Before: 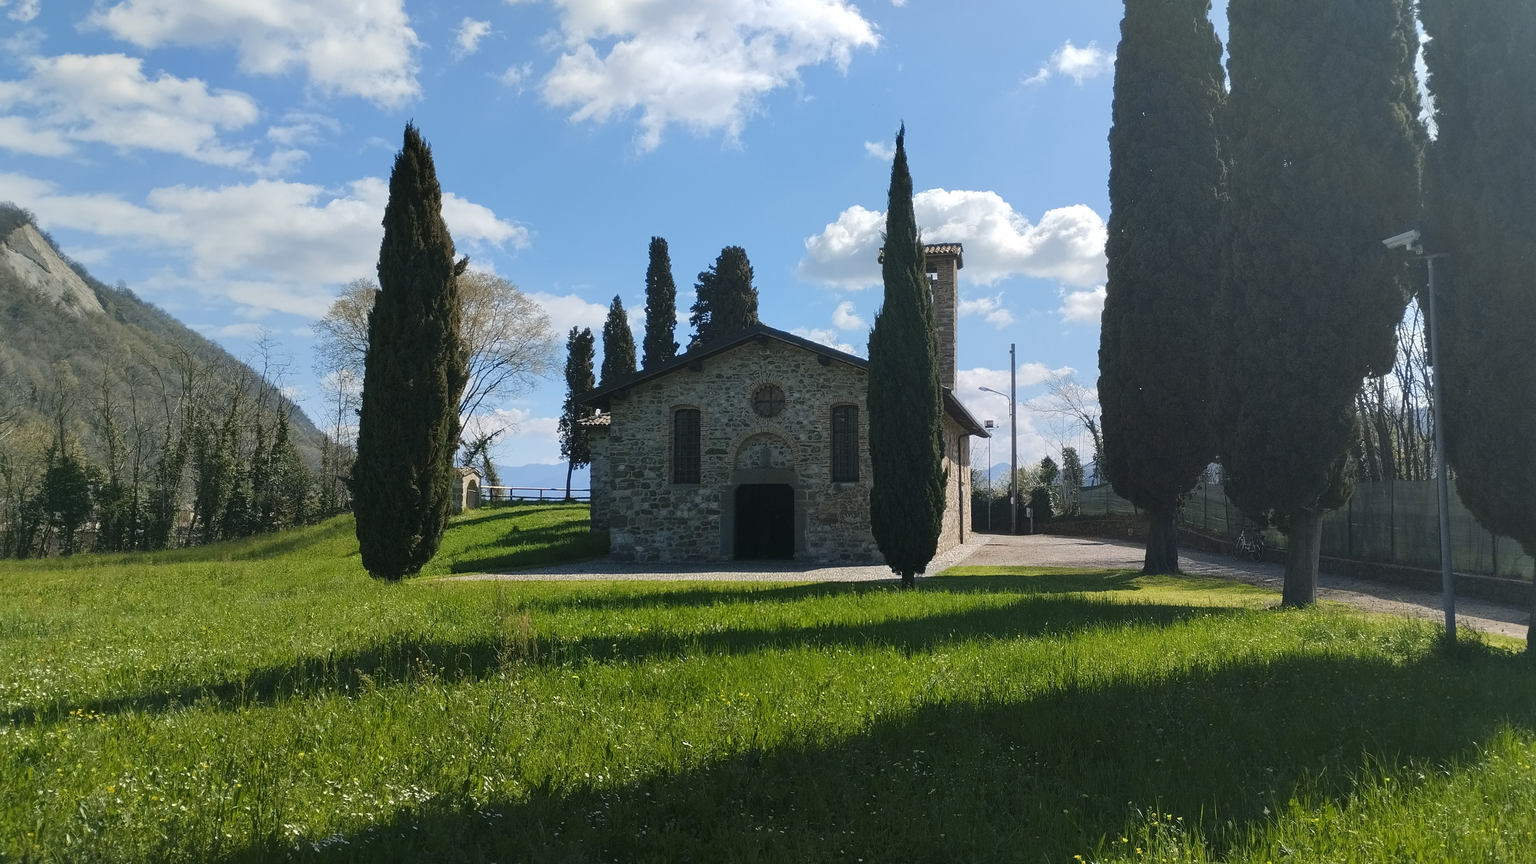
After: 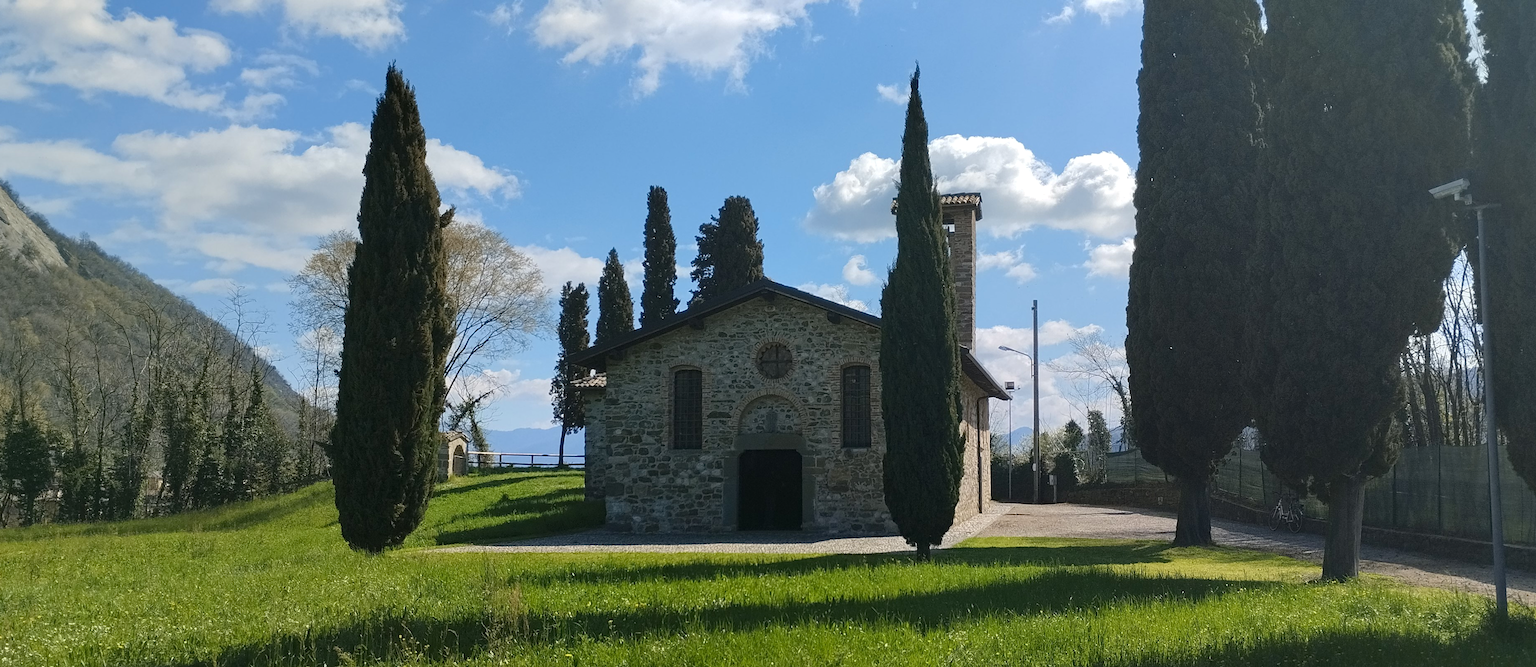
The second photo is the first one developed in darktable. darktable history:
haze removal: compatibility mode true, adaptive false
crop: left 2.737%, top 7.287%, right 3.421%, bottom 20.179%
